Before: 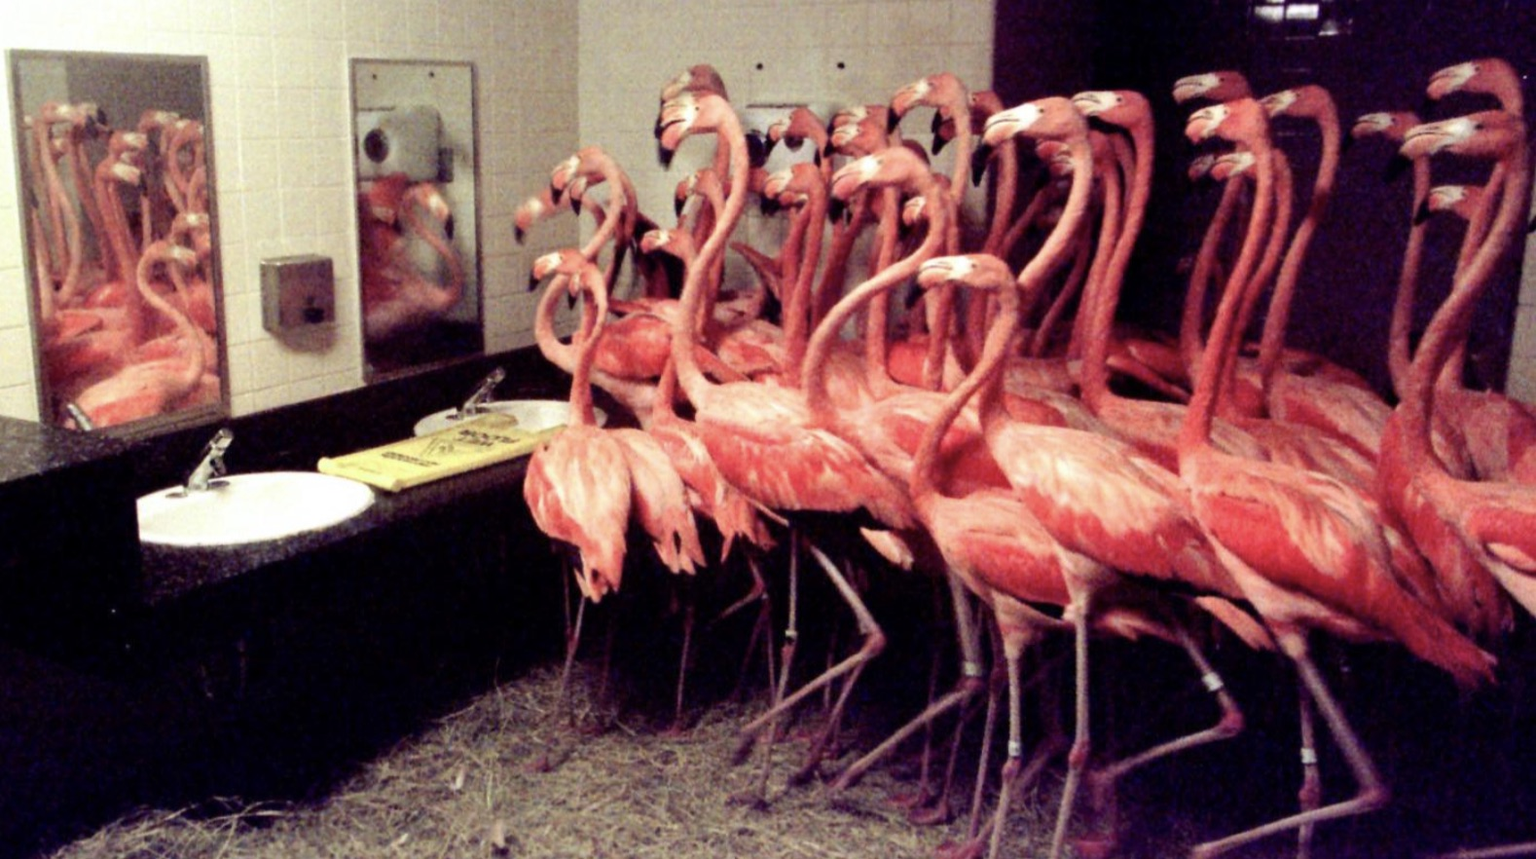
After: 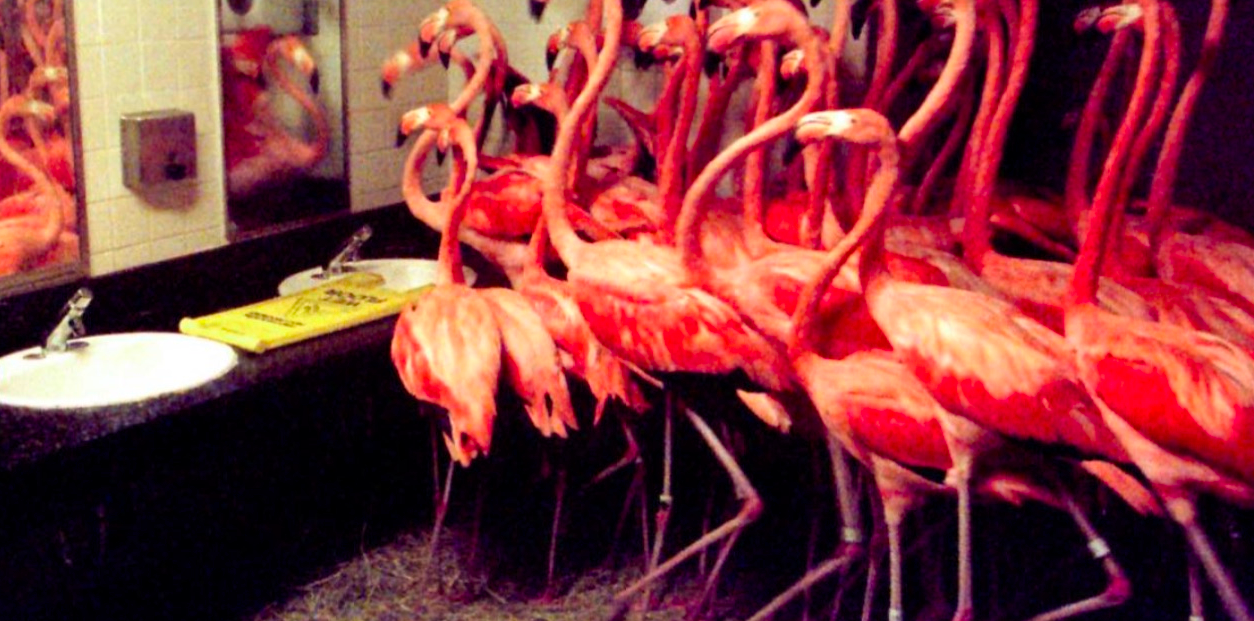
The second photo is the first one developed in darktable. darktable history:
color balance rgb: linear chroma grading › global chroma 9.81%, perceptual saturation grading › global saturation 30.885%, global vibrance 15.661%
crop: left 9.341%, top 17.274%, right 11.15%, bottom 12.312%
